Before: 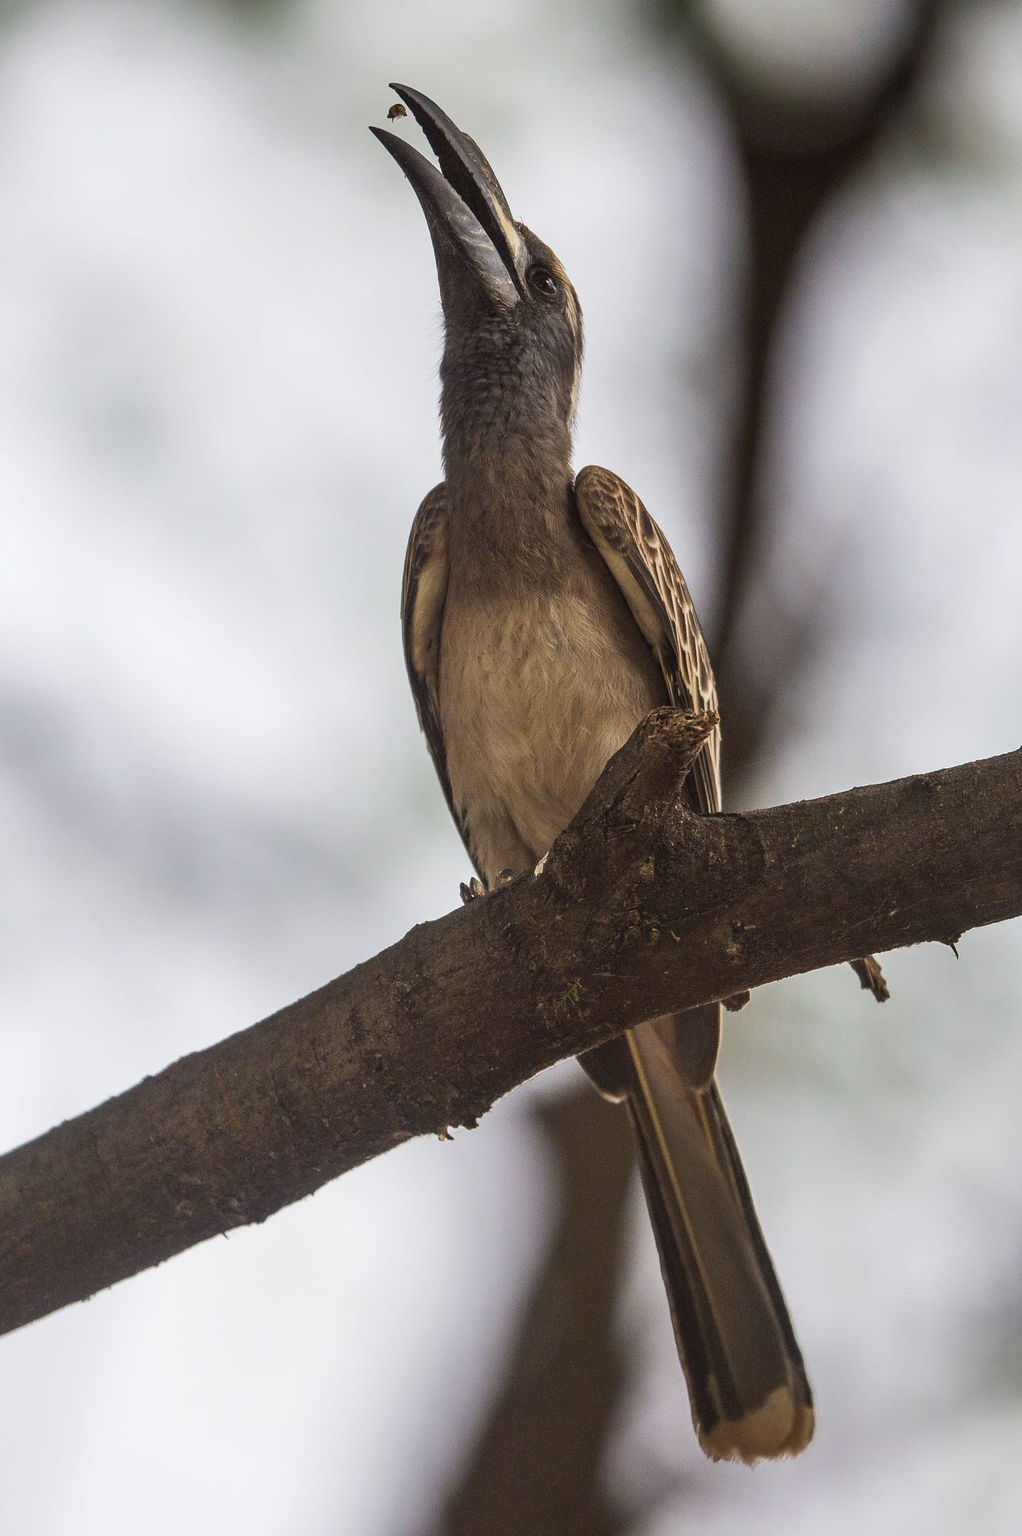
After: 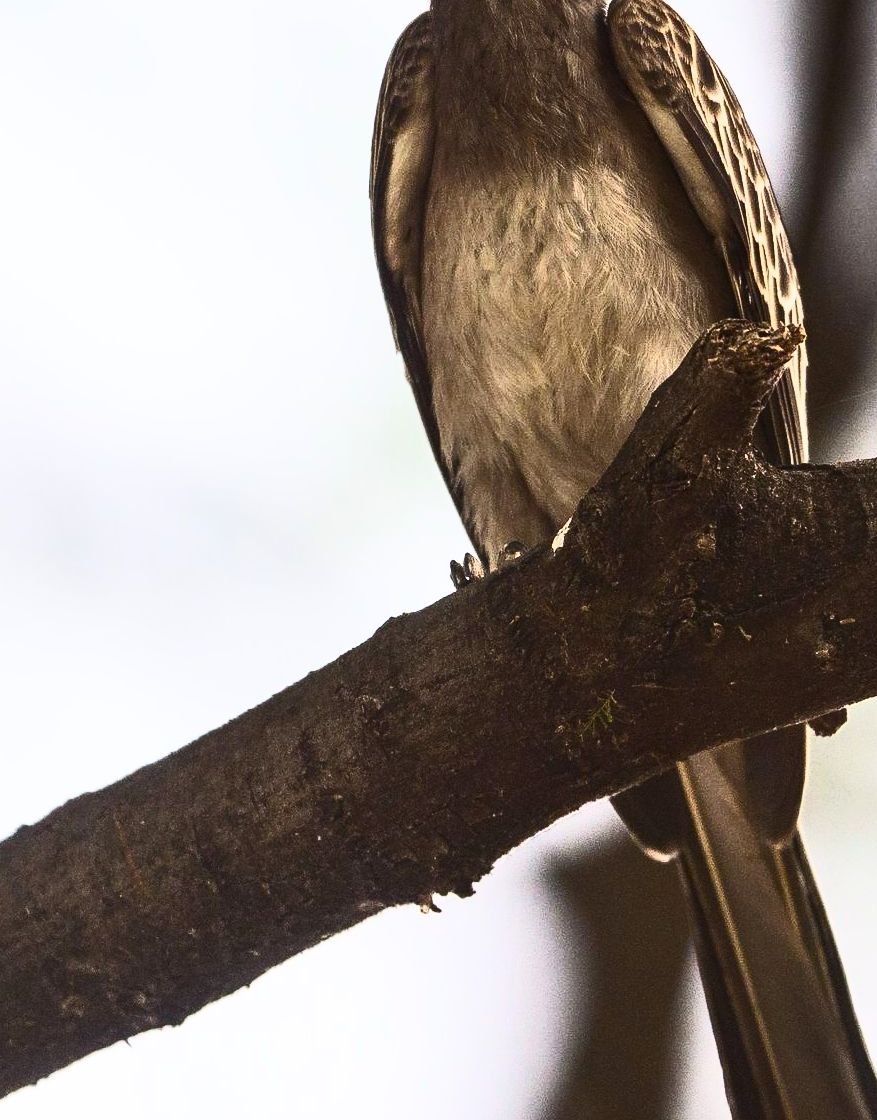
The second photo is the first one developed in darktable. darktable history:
crop: left 12.891%, top 30.865%, right 24.442%, bottom 15.878%
contrast brightness saturation: contrast 0.616, brightness 0.338, saturation 0.149
